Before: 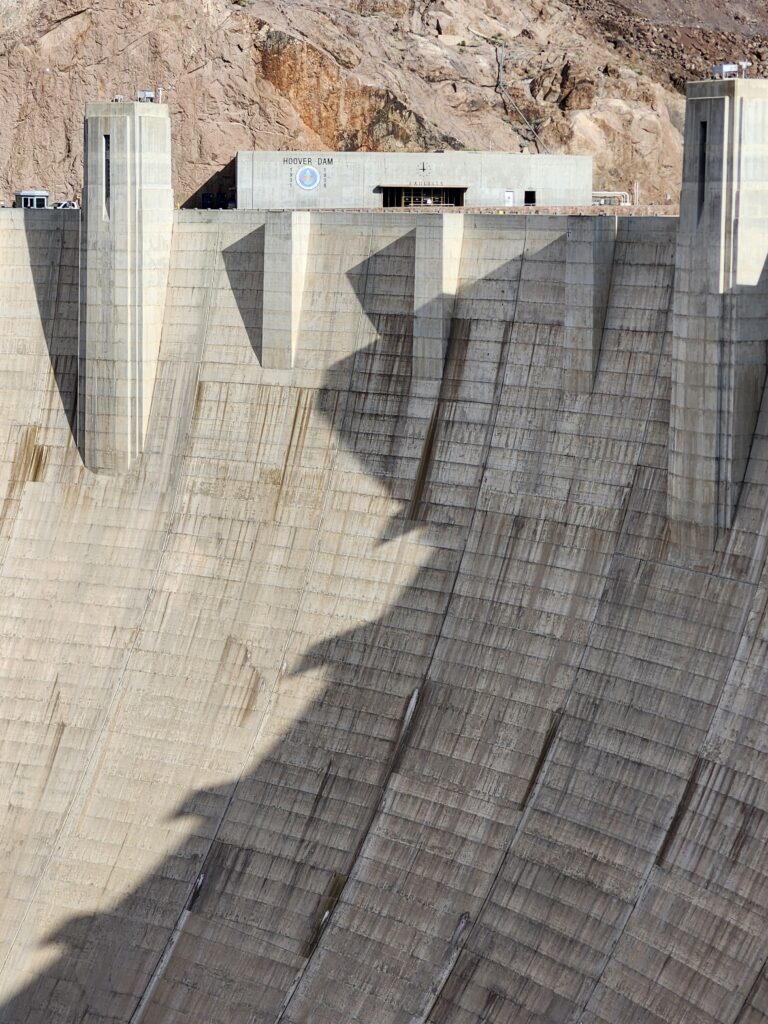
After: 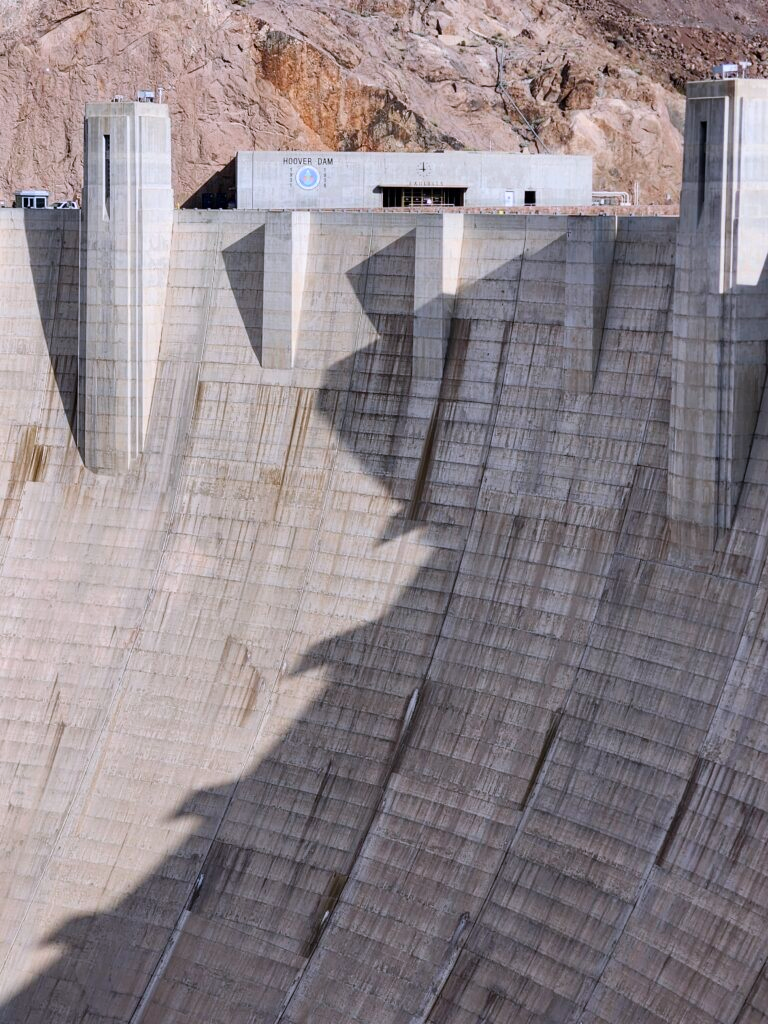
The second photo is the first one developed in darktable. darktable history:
exposure: exposure -0.151 EV, compensate highlight preservation false
white balance: red 1.004, blue 1.096
